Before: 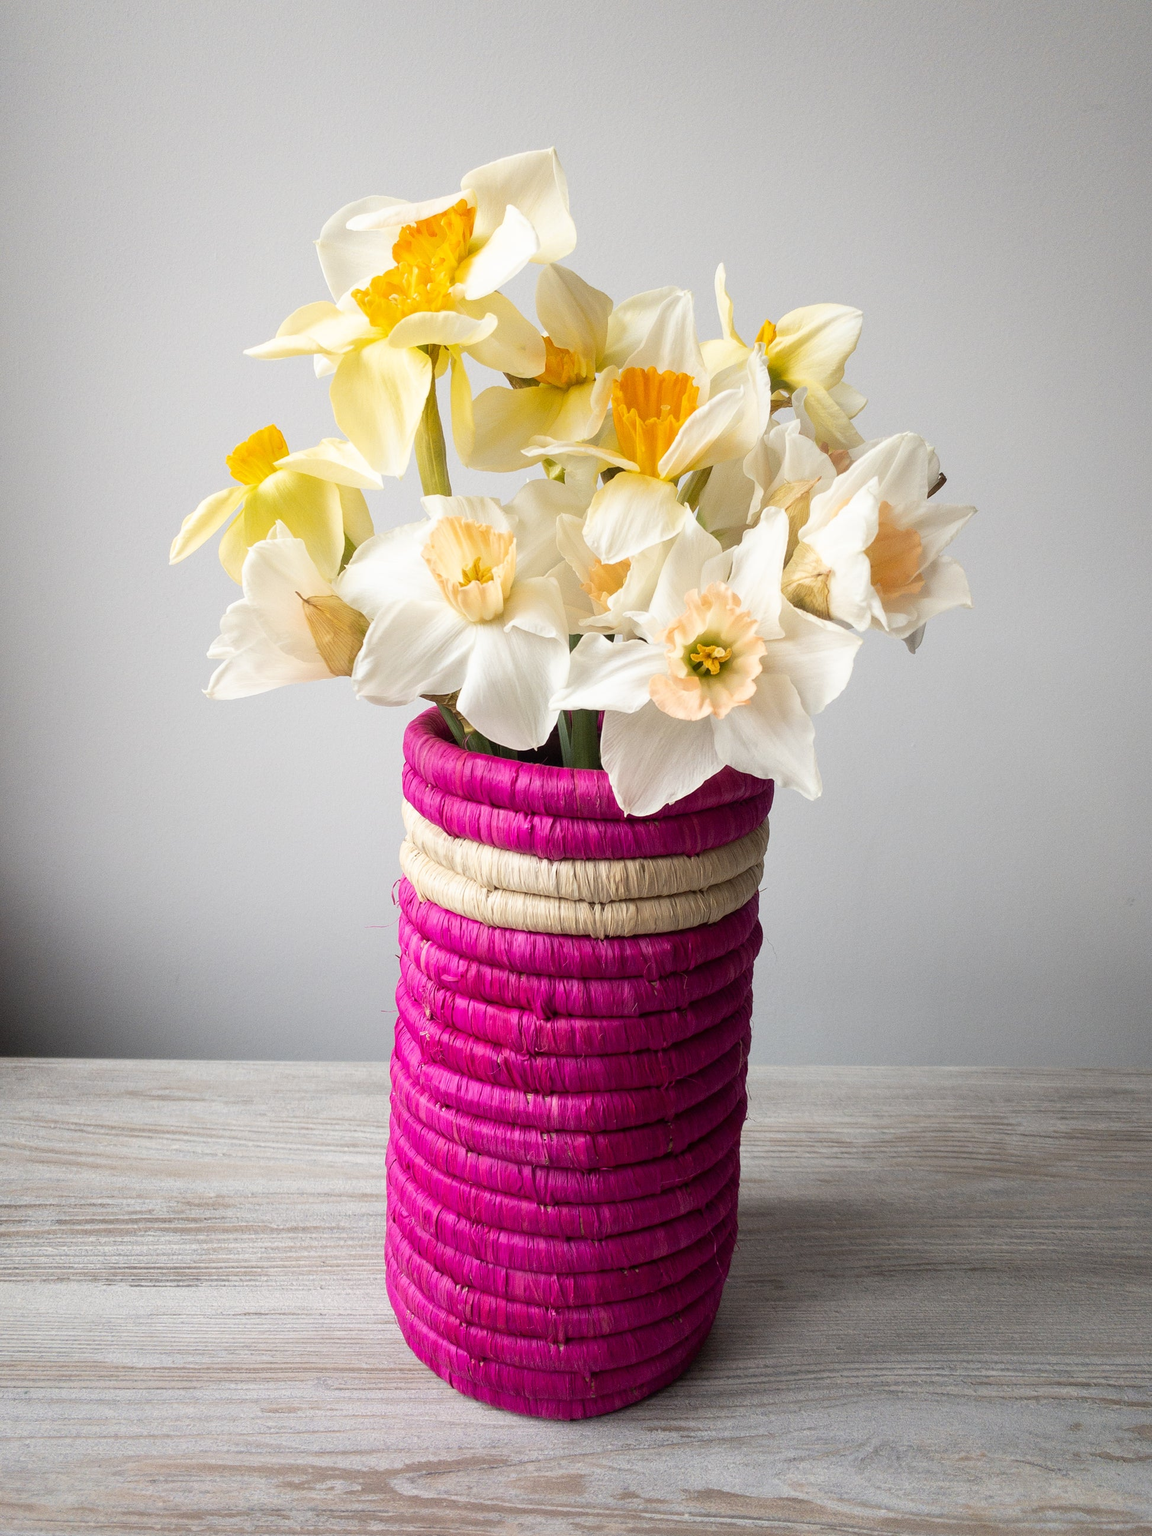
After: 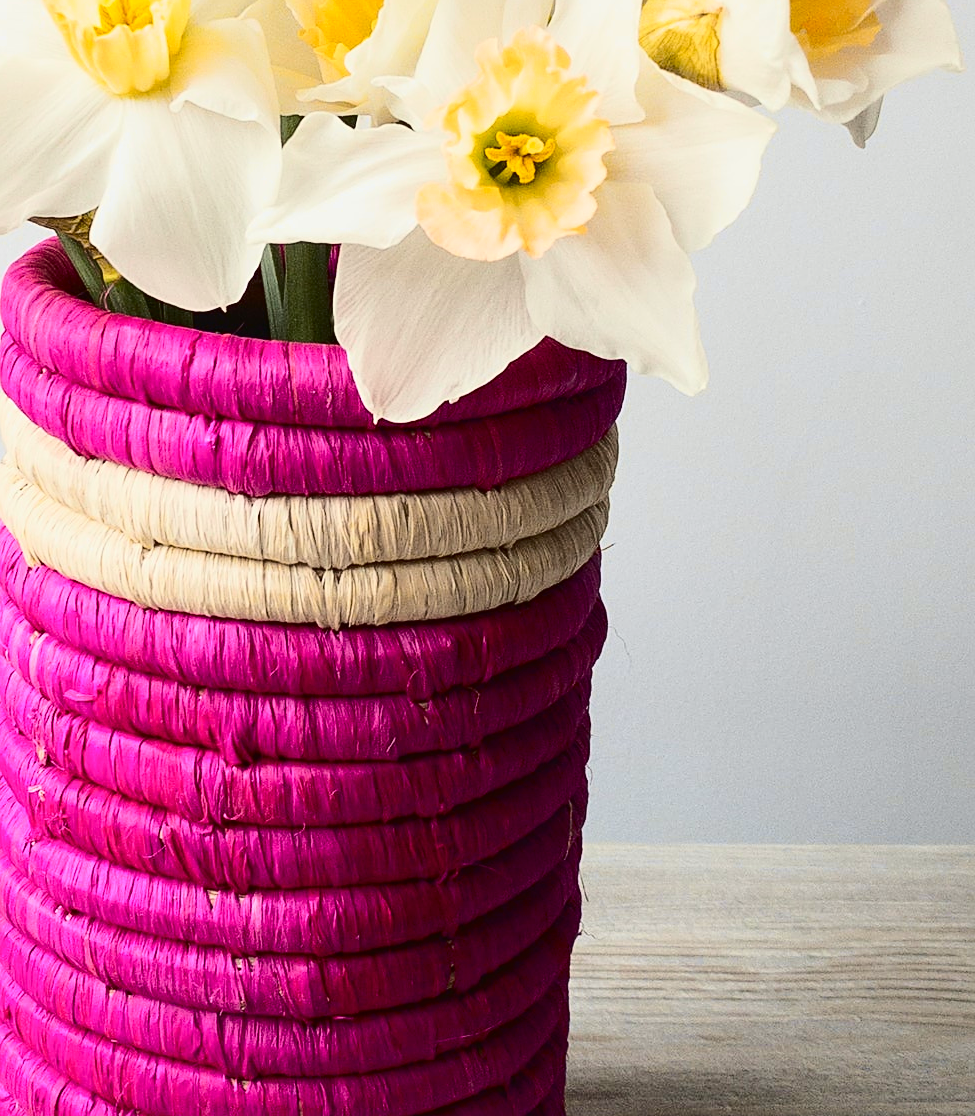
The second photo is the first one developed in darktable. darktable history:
crop: left 34.997%, top 36.863%, right 14.888%, bottom 20.103%
tone curve: curves: ch0 [(0.003, 0.023) (0.071, 0.052) (0.236, 0.197) (0.466, 0.557) (0.644, 0.748) (0.803, 0.88) (0.994, 0.968)]; ch1 [(0, 0) (0.262, 0.227) (0.417, 0.386) (0.469, 0.467) (0.502, 0.498) (0.528, 0.53) (0.573, 0.57) (0.605, 0.621) (0.644, 0.671) (0.686, 0.728) (0.994, 0.987)]; ch2 [(0, 0) (0.262, 0.188) (0.385, 0.353) (0.427, 0.424) (0.495, 0.493) (0.515, 0.534) (0.547, 0.556) (0.589, 0.613) (0.644, 0.748) (1, 1)], color space Lab, independent channels, preserve colors none
sharpen: on, module defaults
